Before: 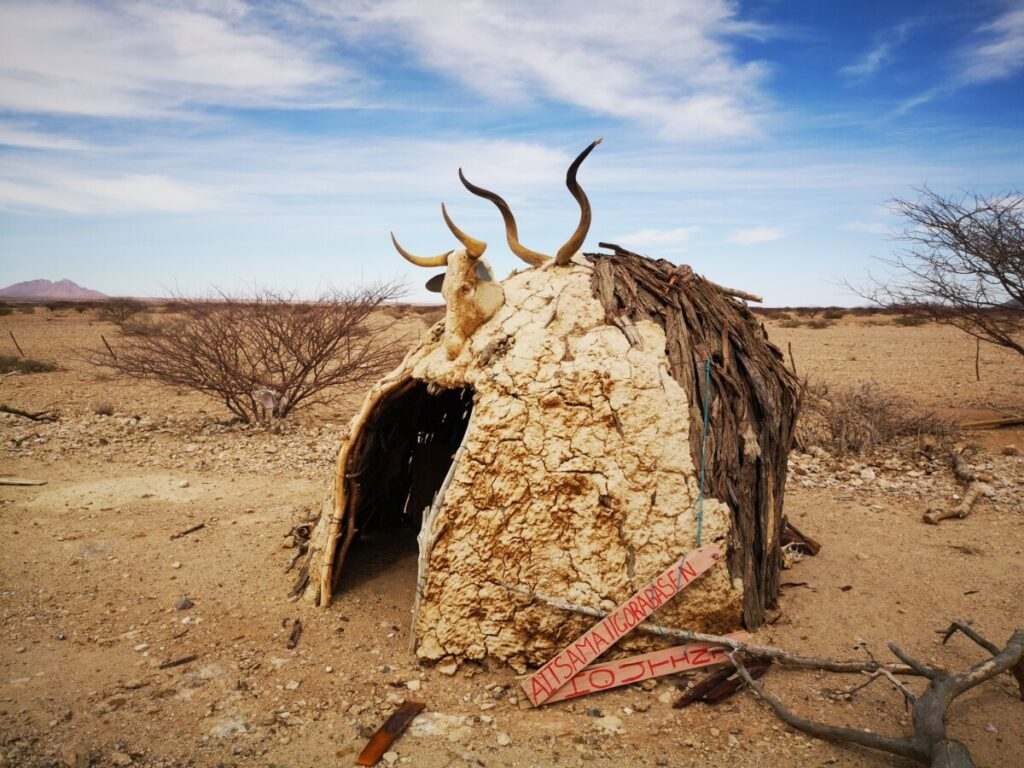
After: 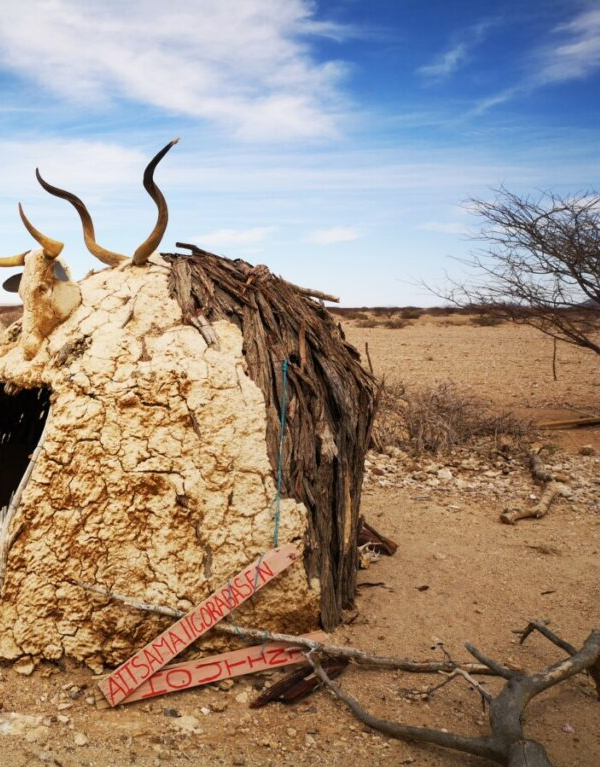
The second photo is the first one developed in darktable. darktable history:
crop: left 41.402%
shadows and highlights: shadows 0, highlights 40
